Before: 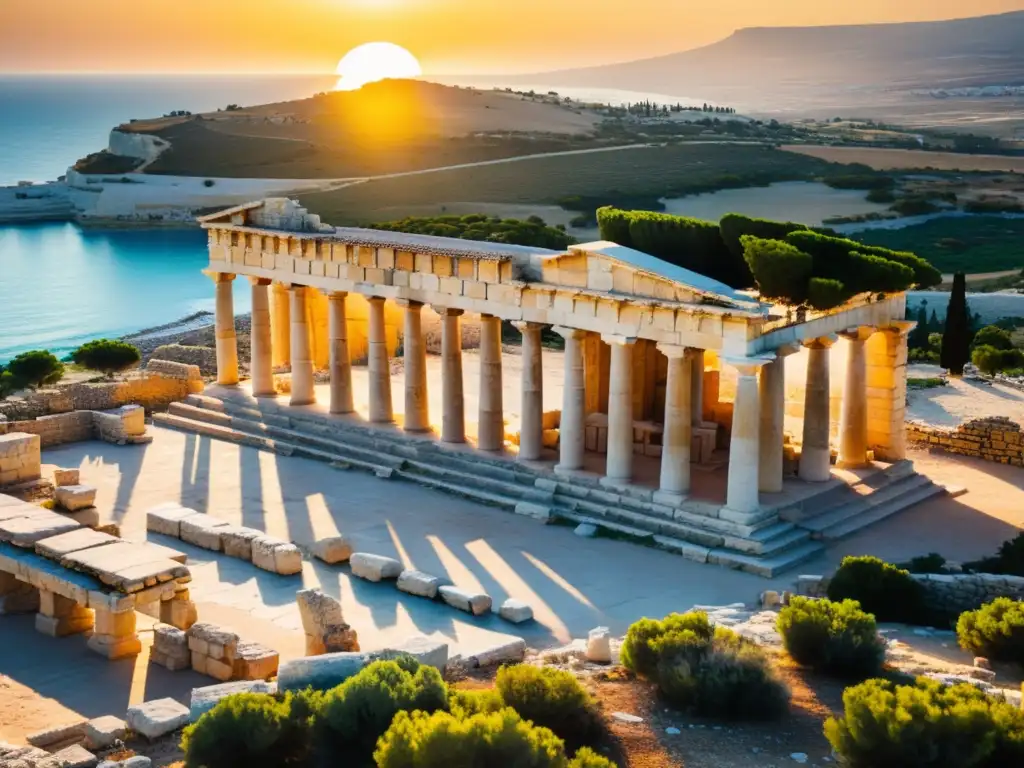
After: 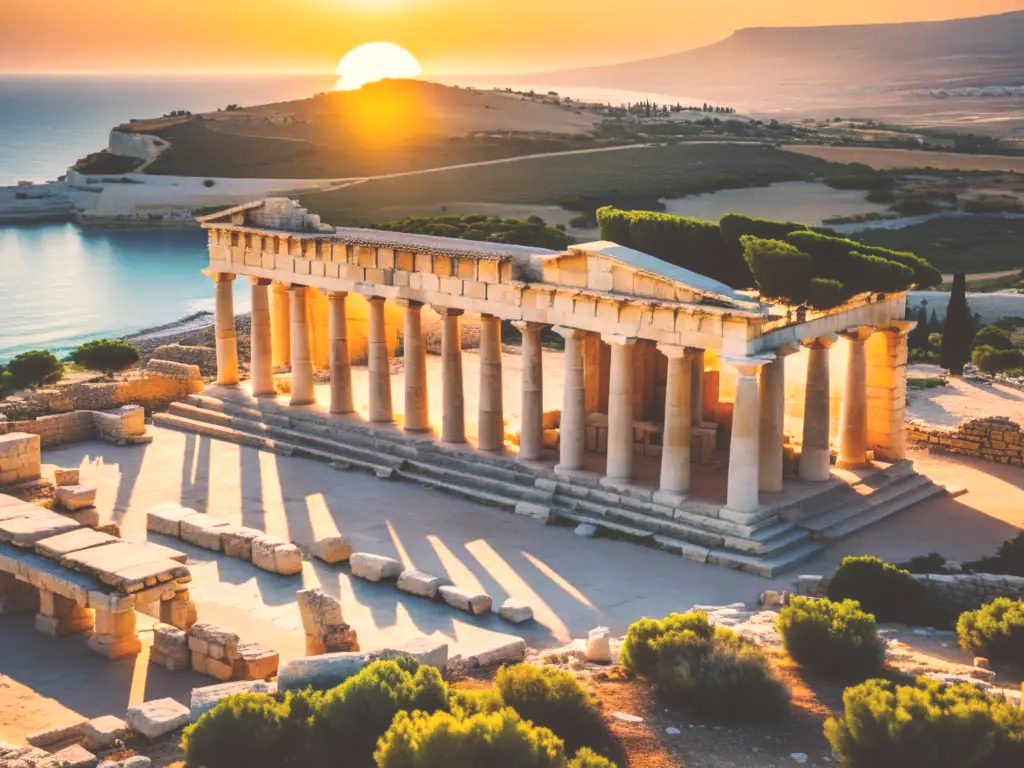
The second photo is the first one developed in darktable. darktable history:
local contrast: on, module defaults
exposure: black level correction -0.043, exposure 0.063 EV, compensate highlight preservation false
color correction: highlights a* 12.07, highlights b* 12.33
